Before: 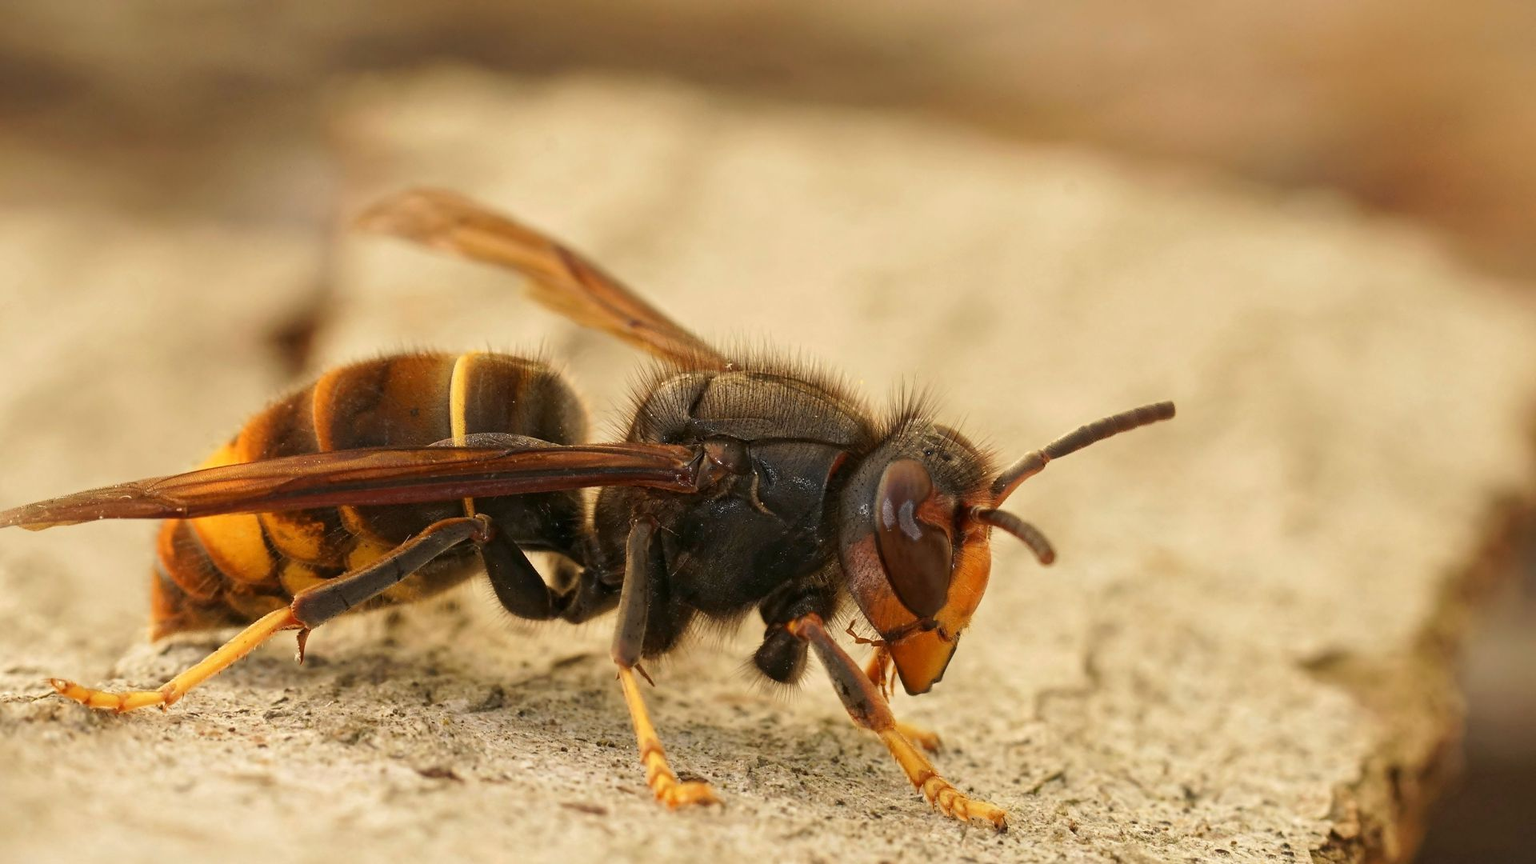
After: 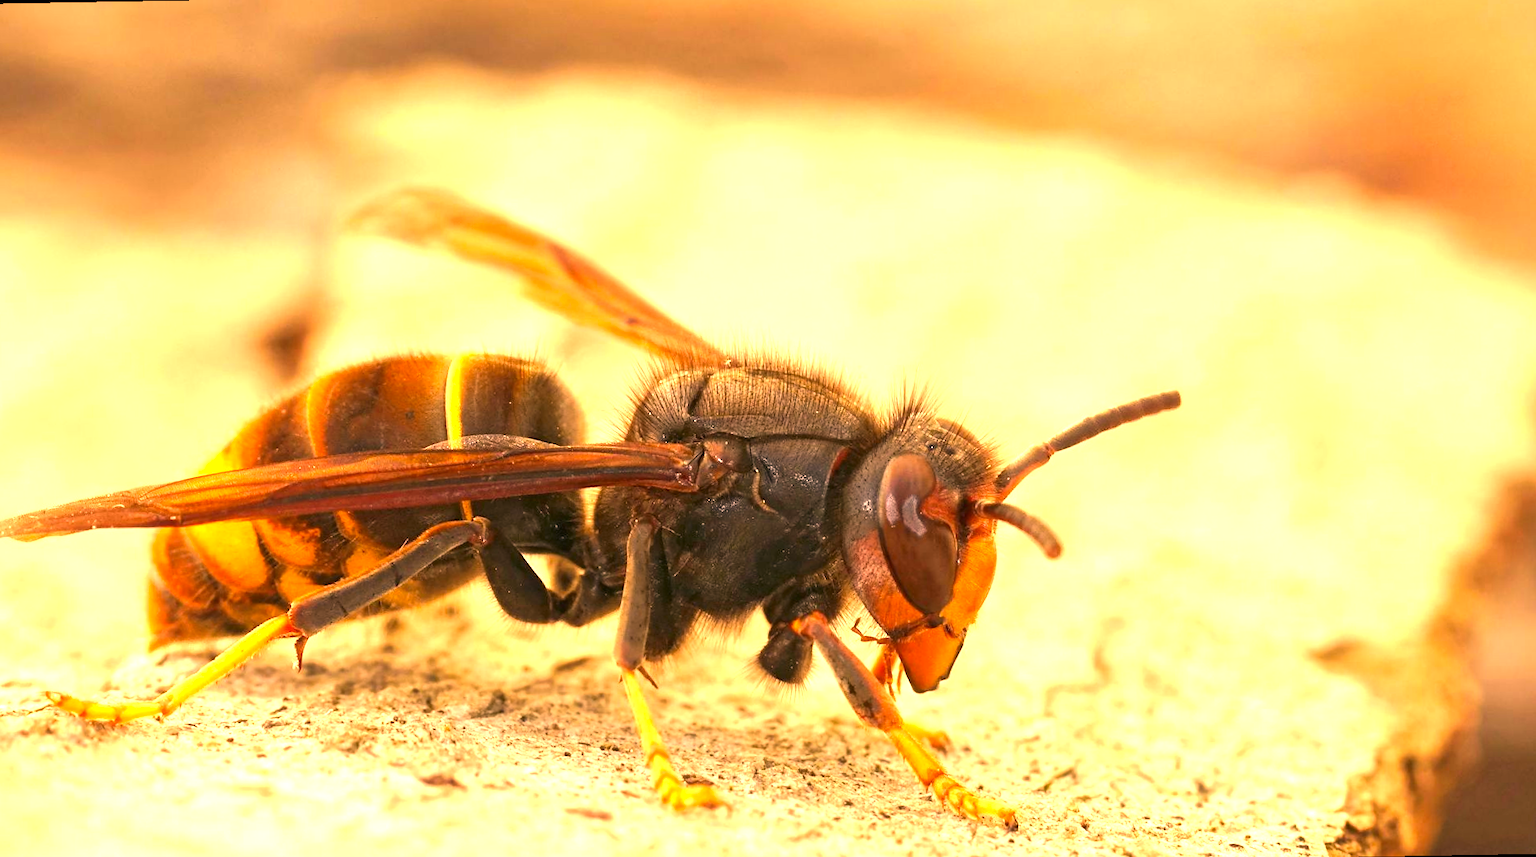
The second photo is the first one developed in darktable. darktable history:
color correction: highlights a* 21.88, highlights b* 22.25
exposure: black level correction 0, exposure 1.45 EV, compensate exposure bias true, compensate highlight preservation false
rotate and perspective: rotation -1°, crop left 0.011, crop right 0.989, crop top 0.025, crop bottom 0.975
